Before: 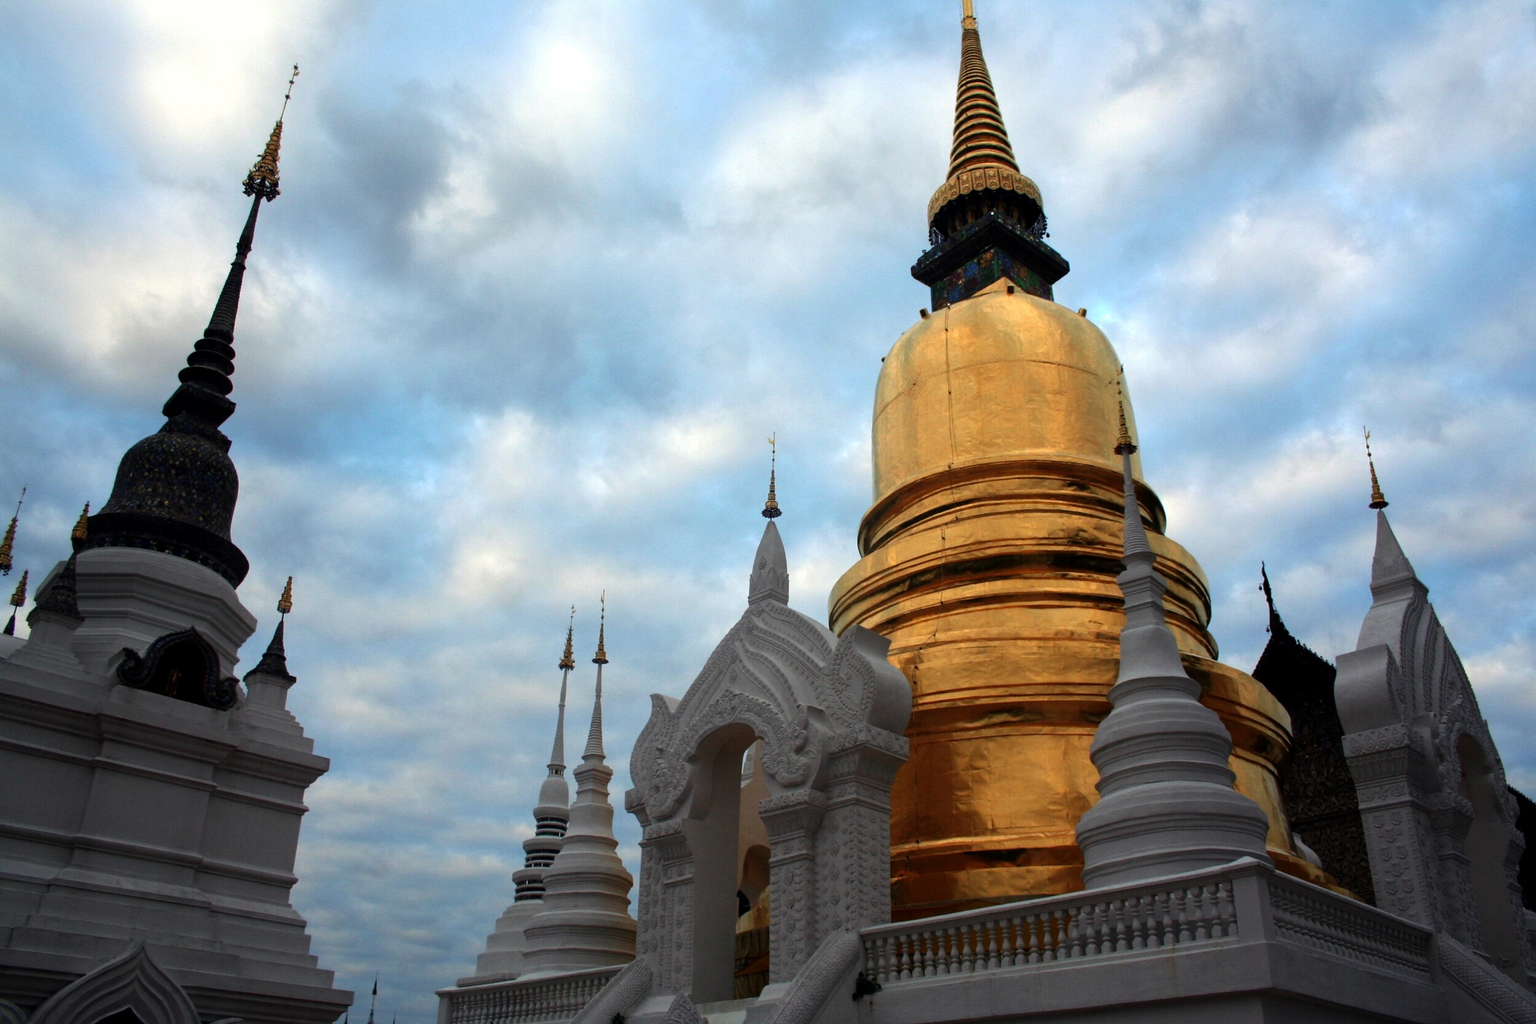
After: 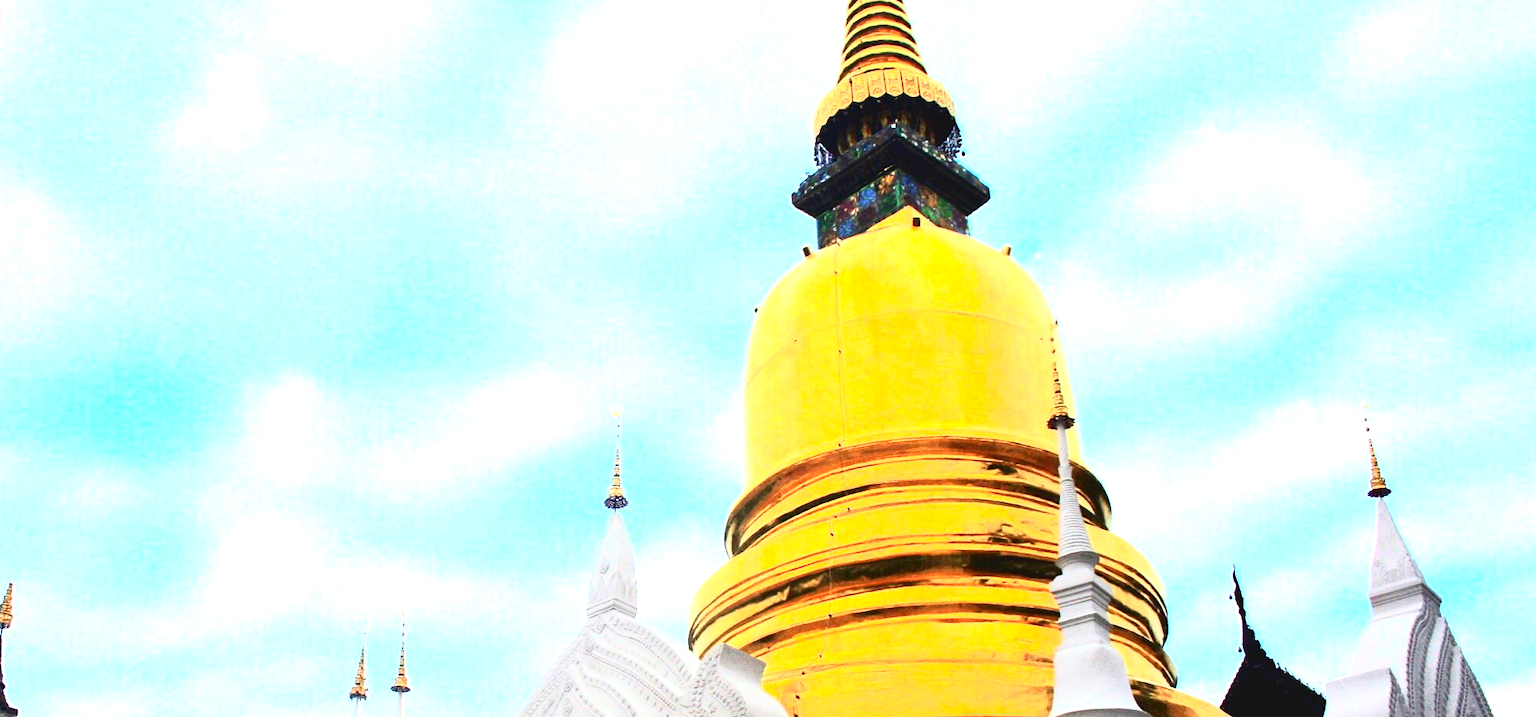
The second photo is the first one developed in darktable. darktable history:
color balance rgb: perceptual saturation grading › global saturation 0.136%, global vibrance 14.733%
crop: left 18.375%, top 11.114%, right 2.094%, bottom 33.147%
tone curve: curves: ch0 [(0, 0) (0.003, 0.063) (0.011, 0.063) (0.025, 0.063) (0.044, 0.066) (0.069, 0.071) (0.1, 0.09) (0.136, 0.116) (0.177, 0.144) (0.224, 0.192) (0.277, 0.246) (0.335, 0.311) (0.399, 0.399) (0.468, 0.49) (0.543, 0.589) (0.623, 0.709) (0.709, 0.827) (0.801, 0.918) (0.898, 0.969) (1, 1)], color space Lab, independent channels, preserve colors none
contrast brightness saturation: contrast 0.196, brightness 0.169, saturation 0.216
exposure: black level correction 0, exposure 2.122 EV, compensate exposure bias true, compensate highlight preservation false
